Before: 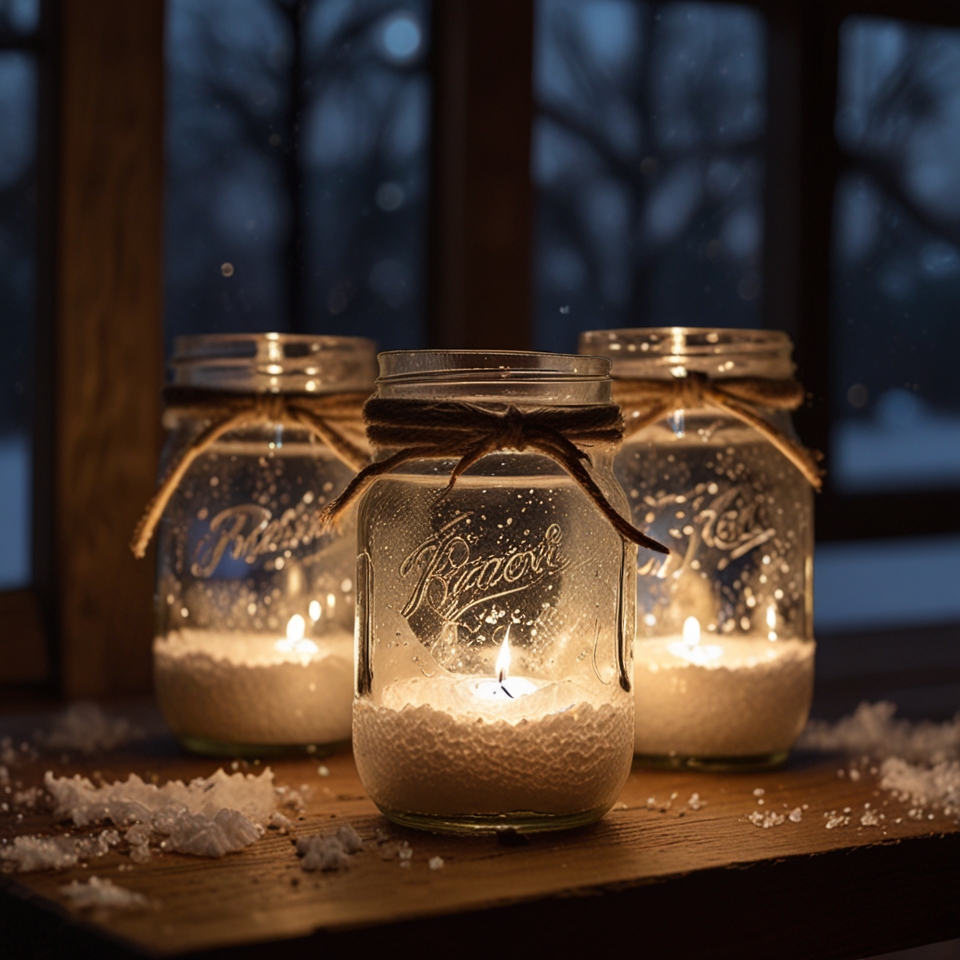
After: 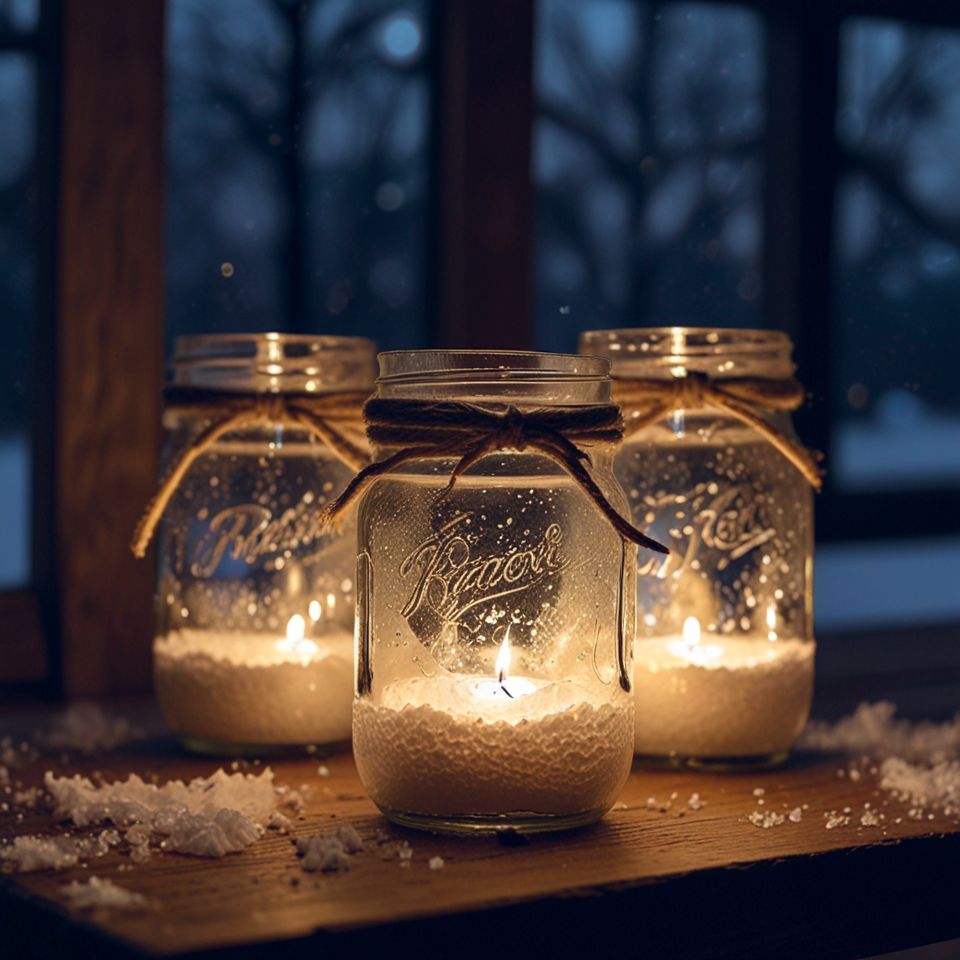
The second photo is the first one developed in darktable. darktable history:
color balance rgb: global offset › chroma 0.094%, global offset › hue 249.26°, perceptual saturation grading › global saturation 2.342%, perceptual brilliance grading › global brilliance 2.692%, perceptual brilliance grading › highlights -2.37%, perceptual brilliance grading › shadows 3.36%, global vibrance 20%
